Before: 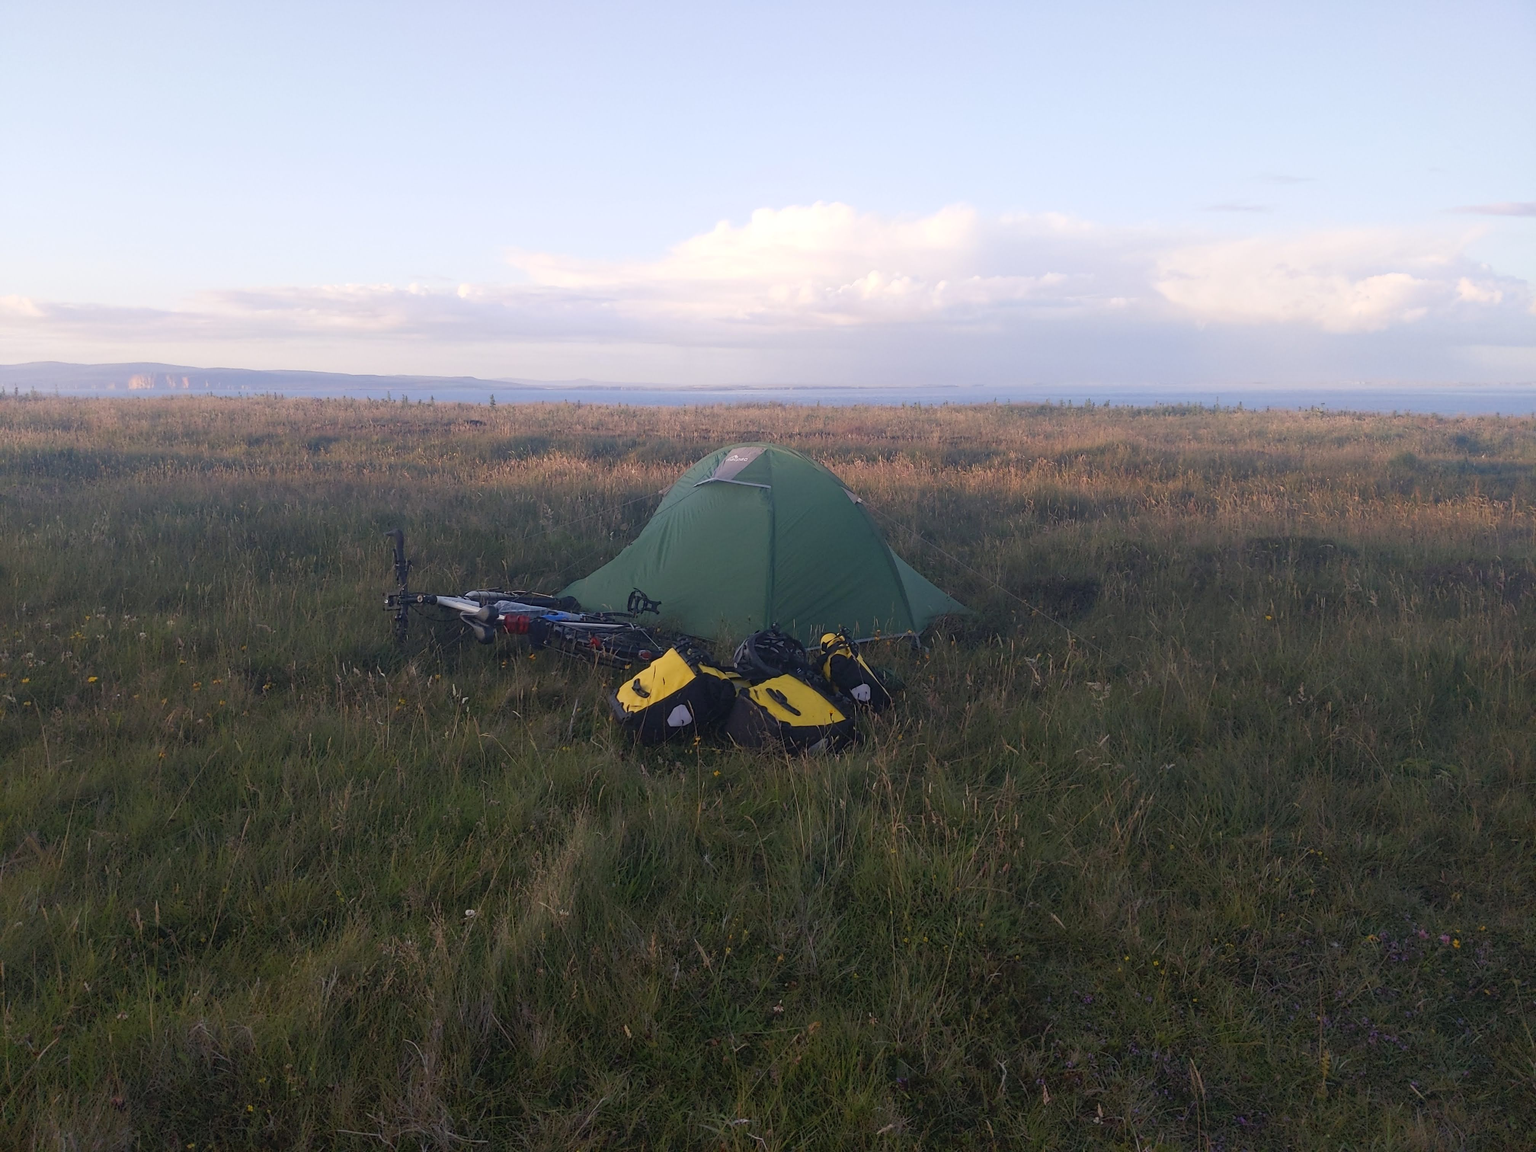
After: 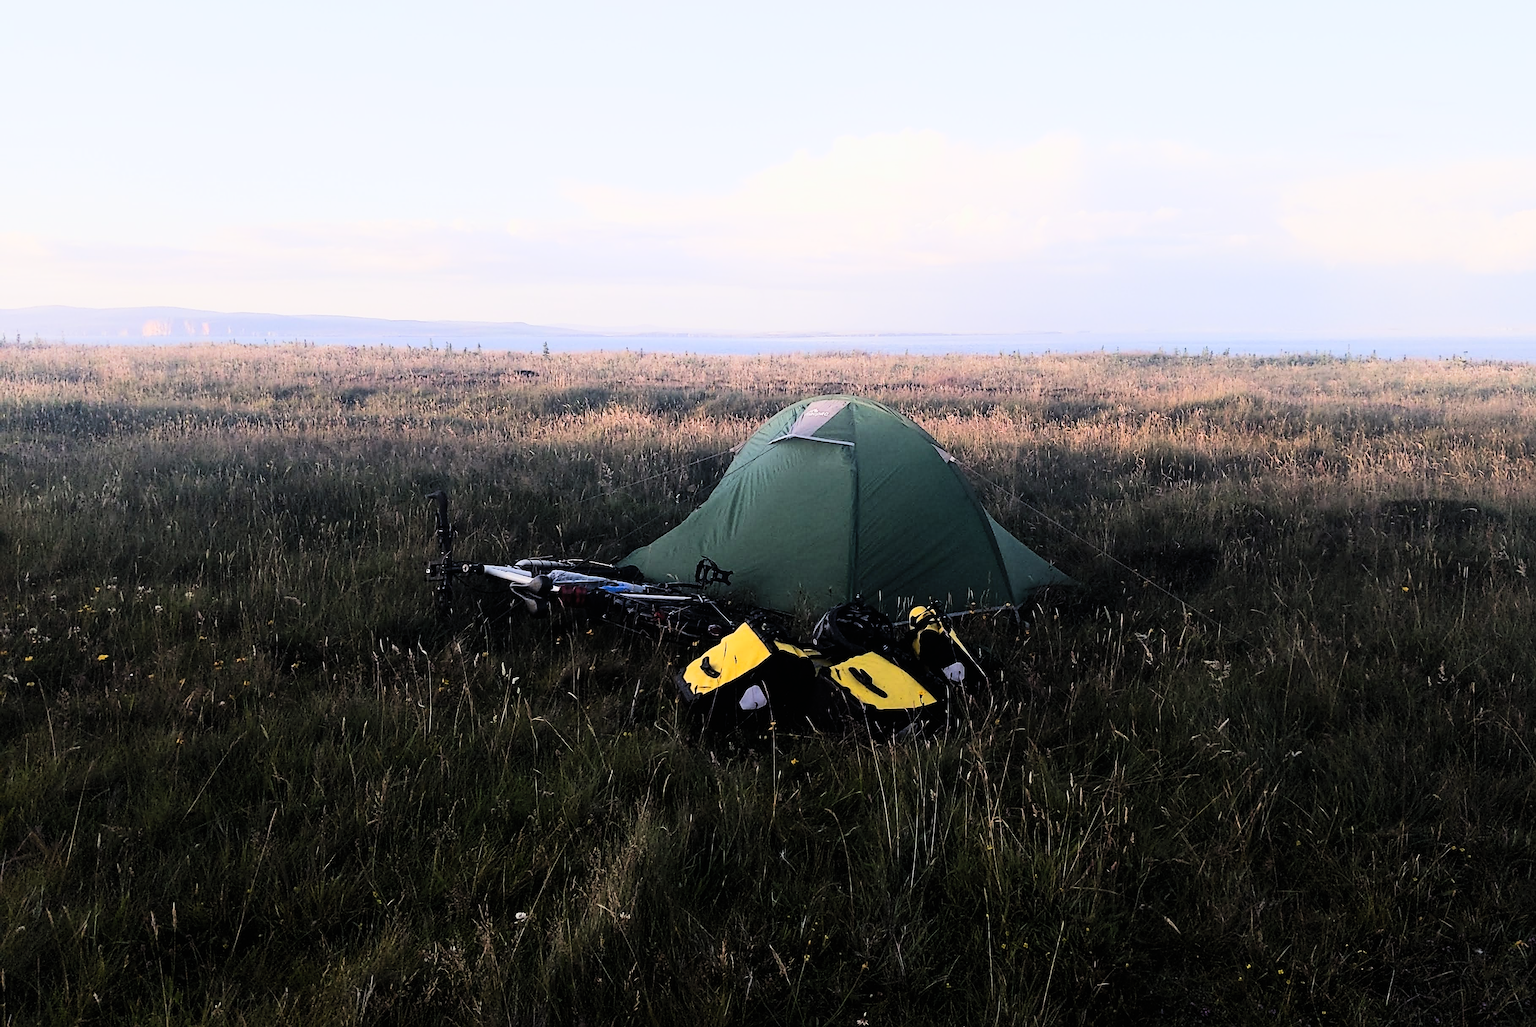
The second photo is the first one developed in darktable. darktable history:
crop: top 7.49%, right 9.717%, bottom 11.943%
tone equalizer: -8 EV -0.75 EV, -7 EV -0.7 EV, -6 EV -0.6 EV, -5 EV -0.4 EV, -3 EV 0.4 EV, -2 EV 0.6 EV, -1 EV 0.7 EV, +0 EV 0.75 EV, edges refinement/feathering 500, mask exposure compensation -1.57 EV, preserve details no
filmic rgb: black relative exposure -5 EV, hardness 2.88, contrast 1.3, highlights saturation mix -30%
sharpen: on, module defaults
exposure: black level correction 0.001, compensate highlight preservation false
contrast brightness saturation: contrast 0.2, brightness 0.16, saturation 0.22
